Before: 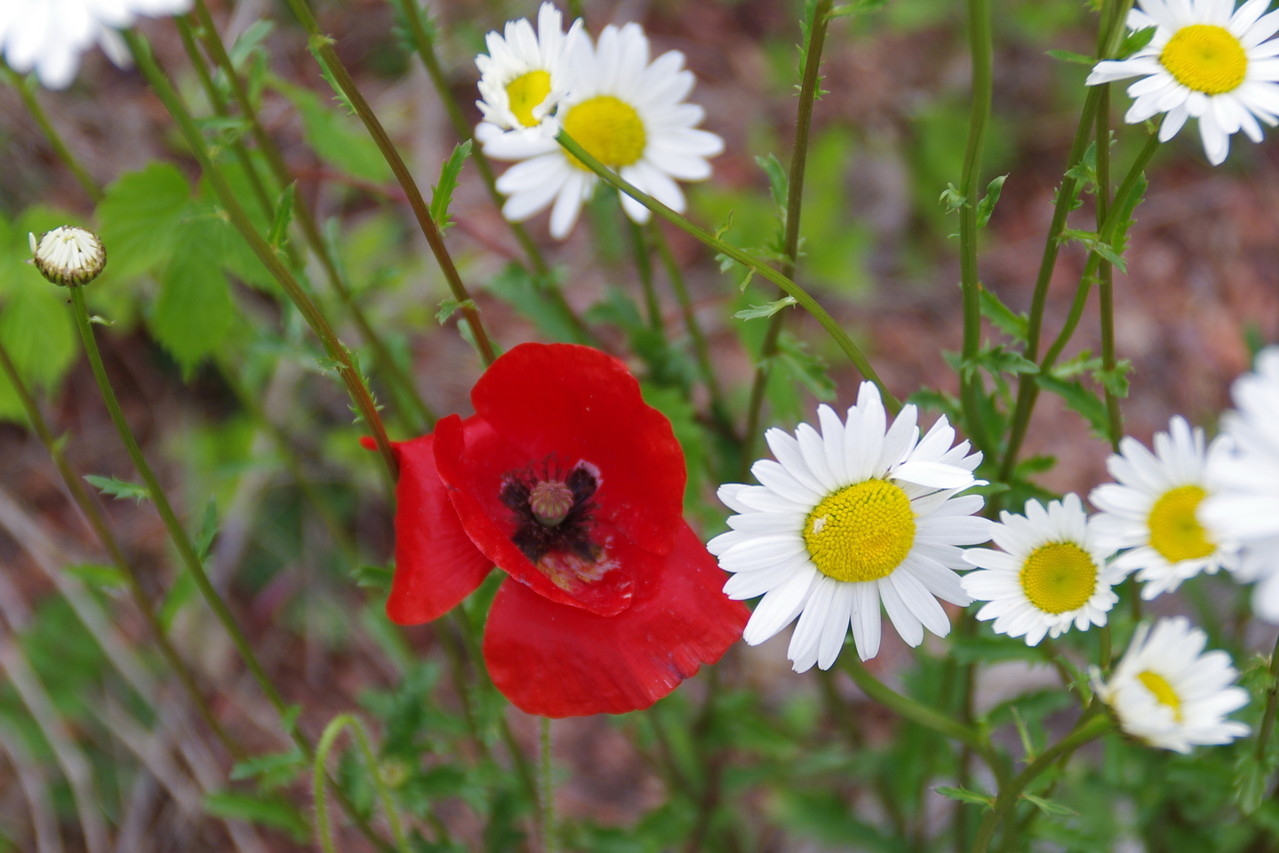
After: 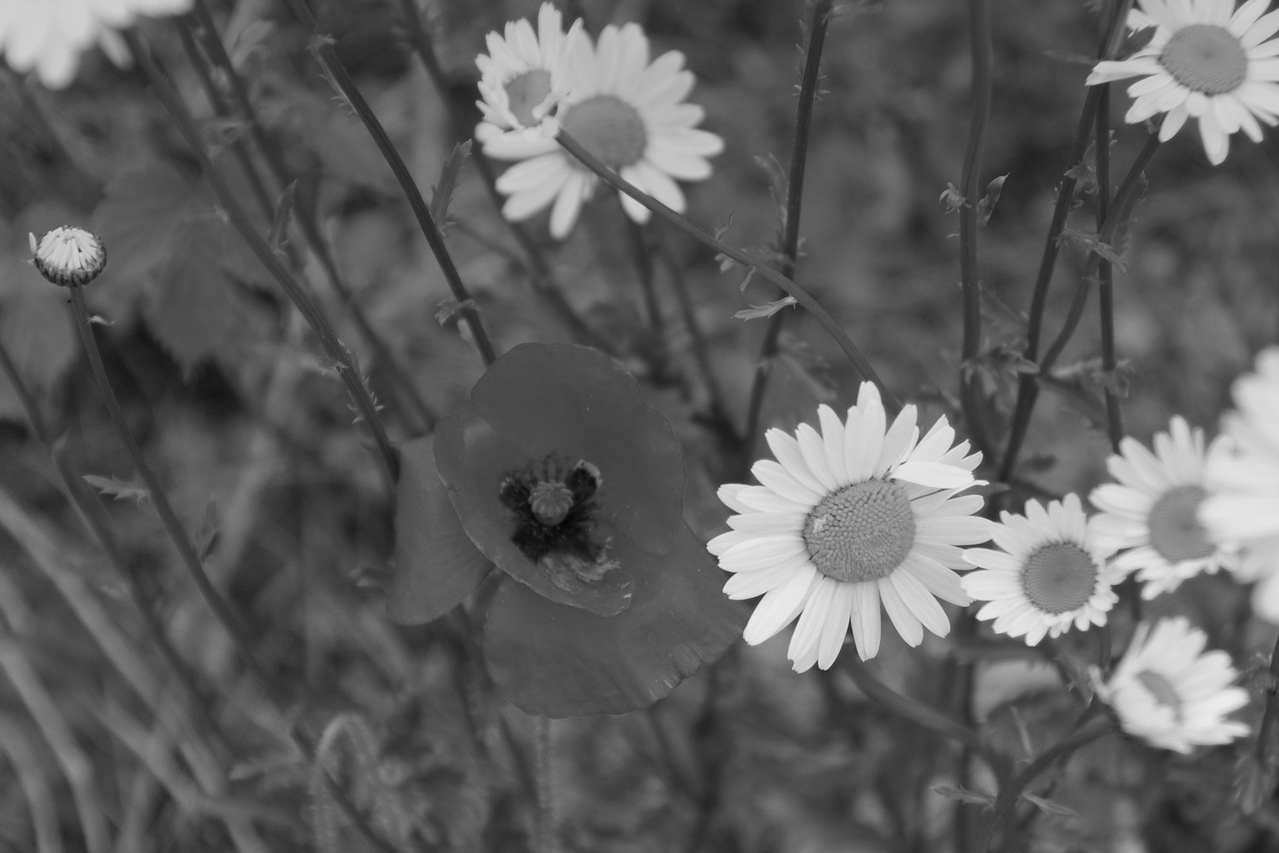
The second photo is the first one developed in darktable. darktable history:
color calibration: output gray [0.21, 0.42, 0.37, 0], gray › normalize channels true, illuminant same as pipeline (D50), adaptation XYZ, x 0.346, y 0.359, gamut compression 0
velvia: strength 74%
graduated density: on, module defaults
